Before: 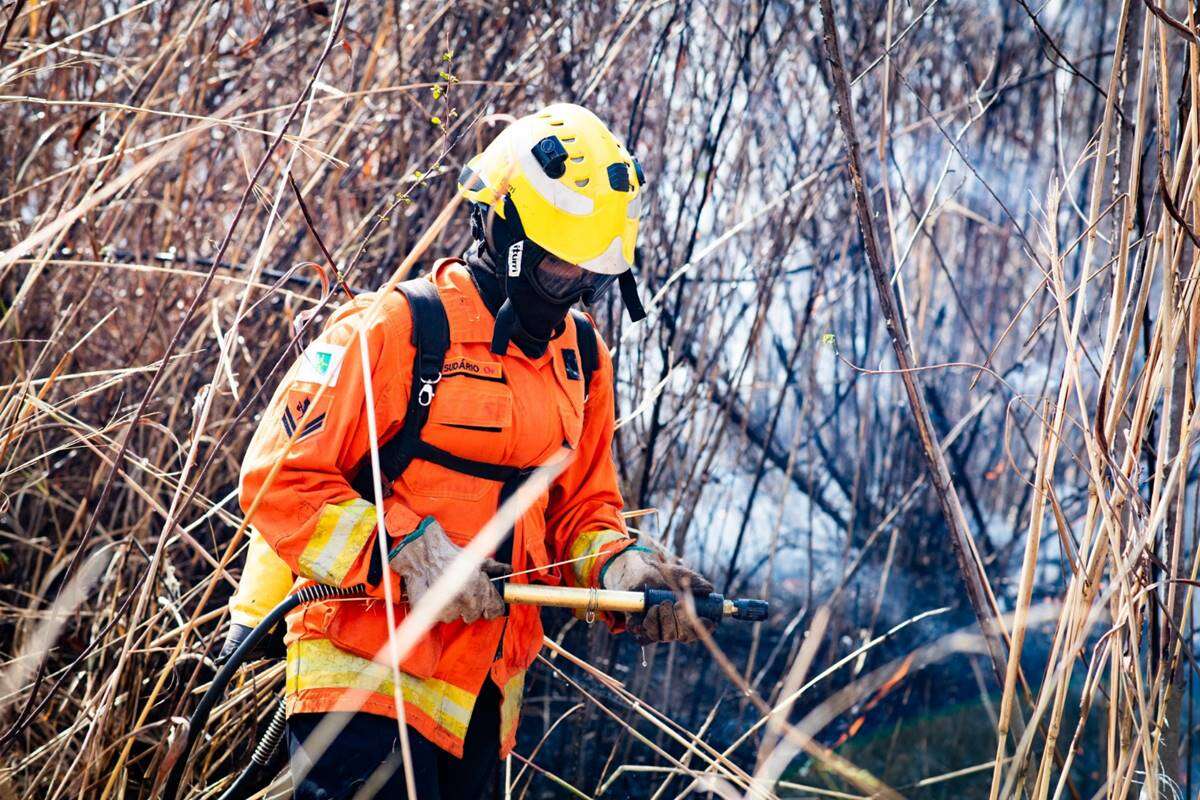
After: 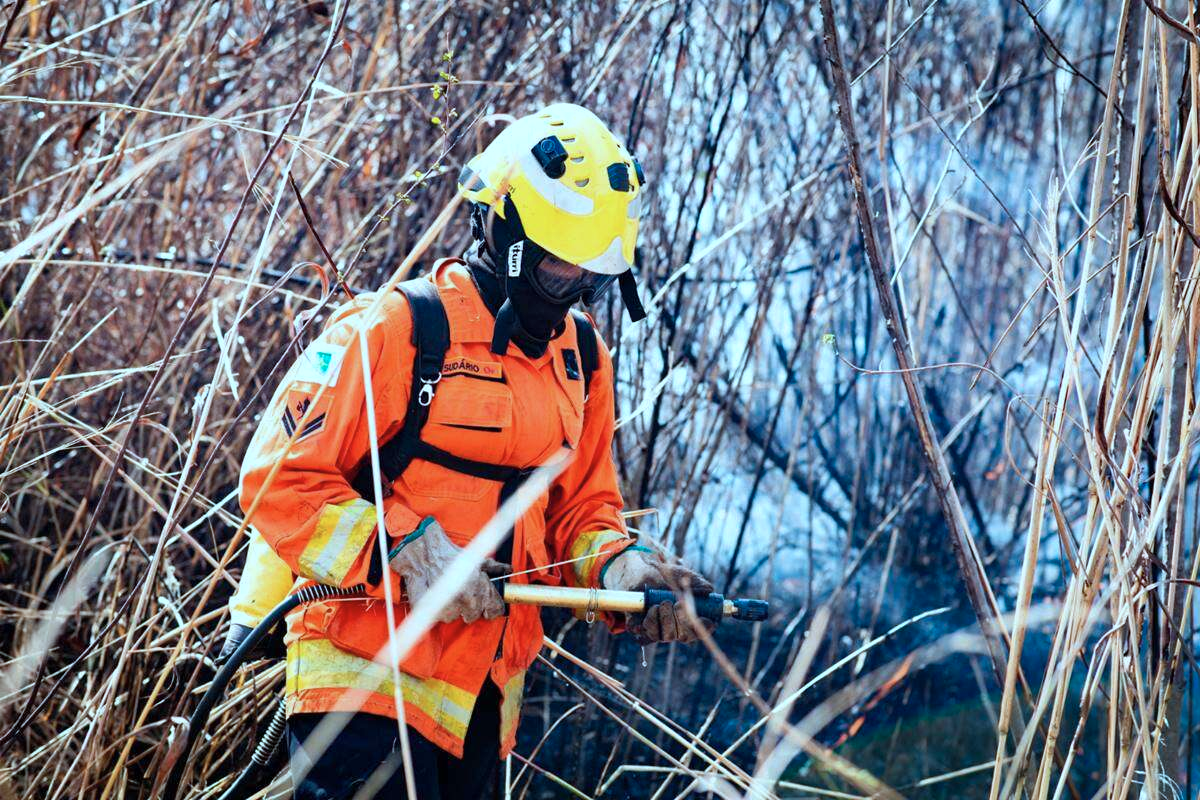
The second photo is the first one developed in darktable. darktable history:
color correction: highlights a* -11.93, highlights b* -15.84
shadows and highlights: radius 127.72, shadows 21.28, highlights -21.46, low approximation 0.01
